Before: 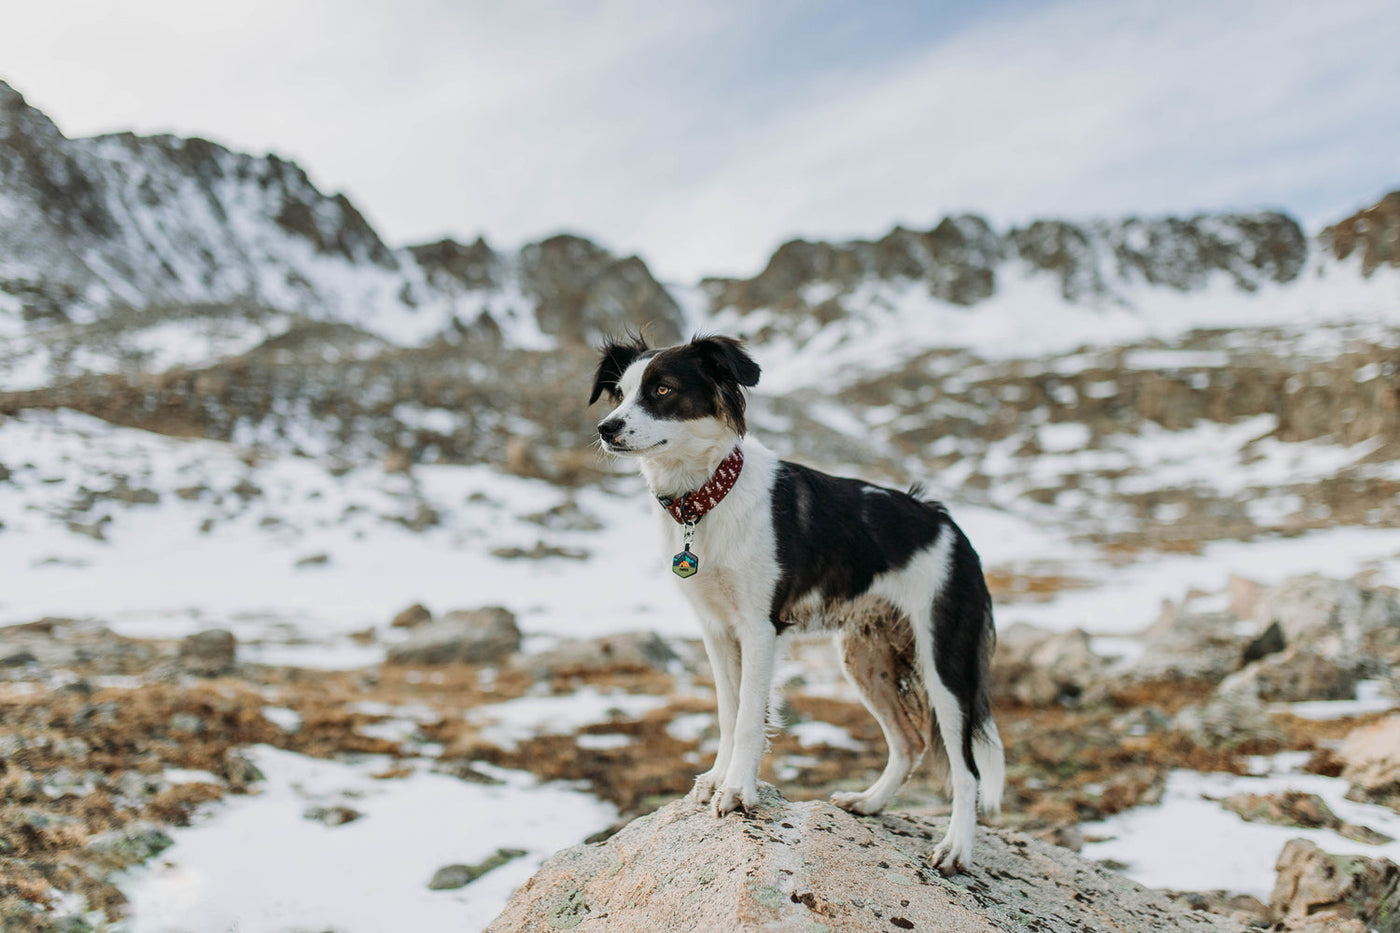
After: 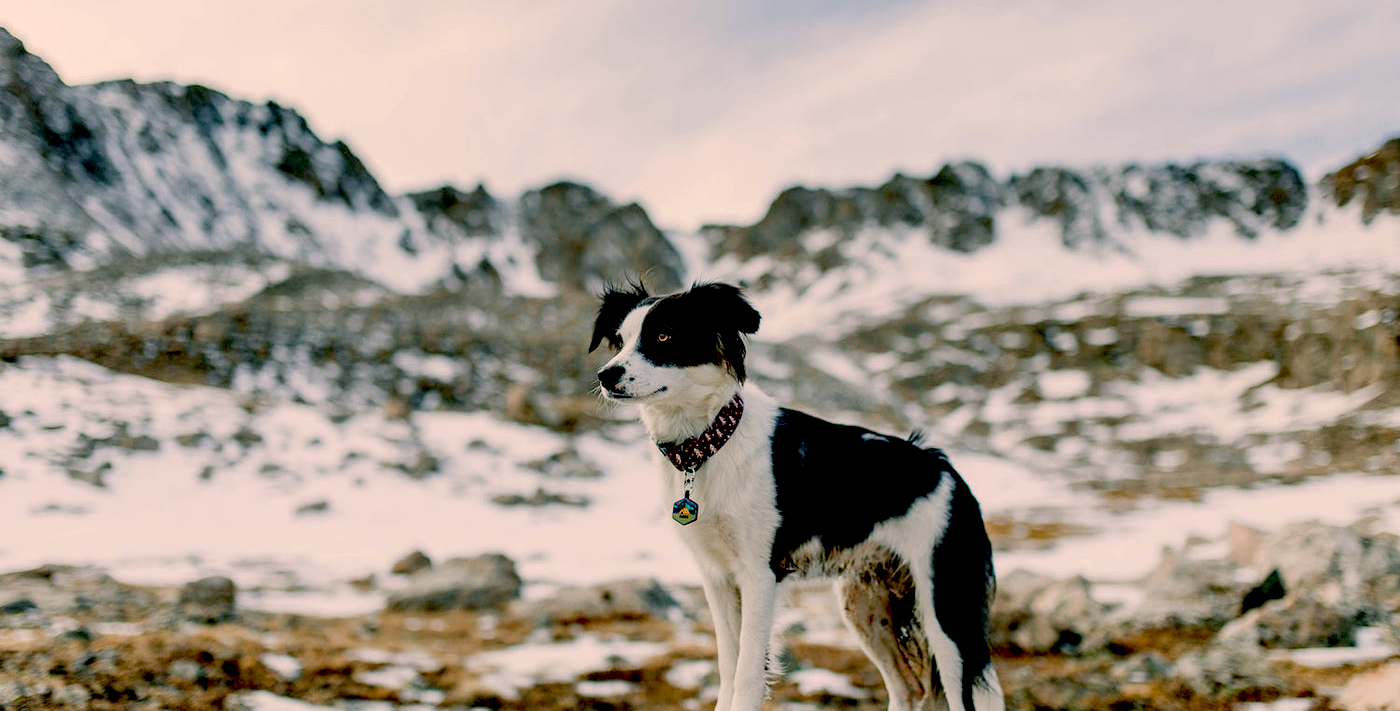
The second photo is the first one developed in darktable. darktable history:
crop: top 5.69%, bottom 18.059%
exposure: black level correction 0.056, compensate highlight preservation false
color correction: highlights a* 10.27, highlights b* 13.91, shadows a* -10.29, shadows b* -15.03
